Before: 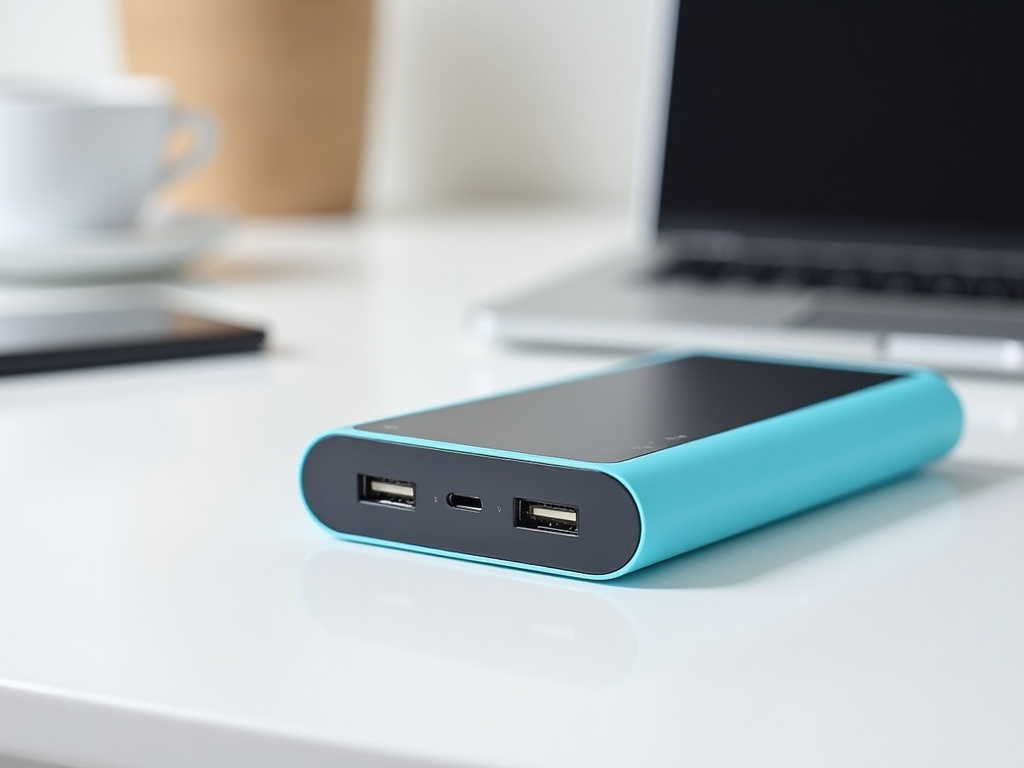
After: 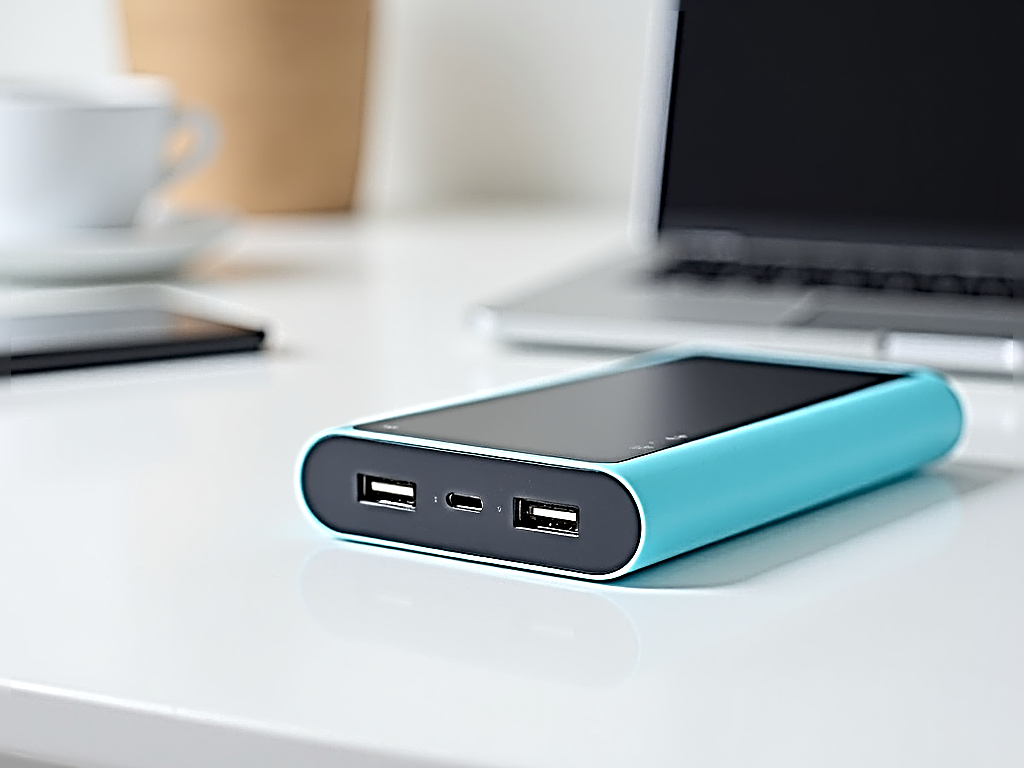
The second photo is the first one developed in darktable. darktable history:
sharpen: radius 4.011, amount 1.992
